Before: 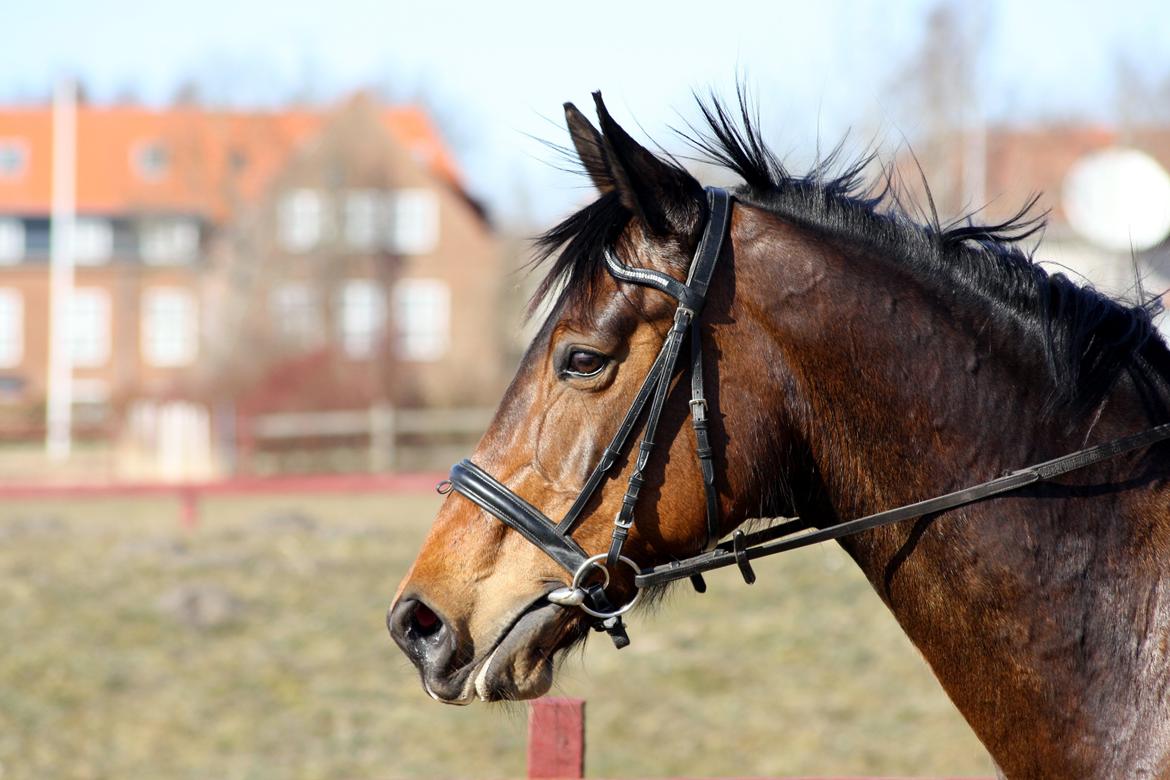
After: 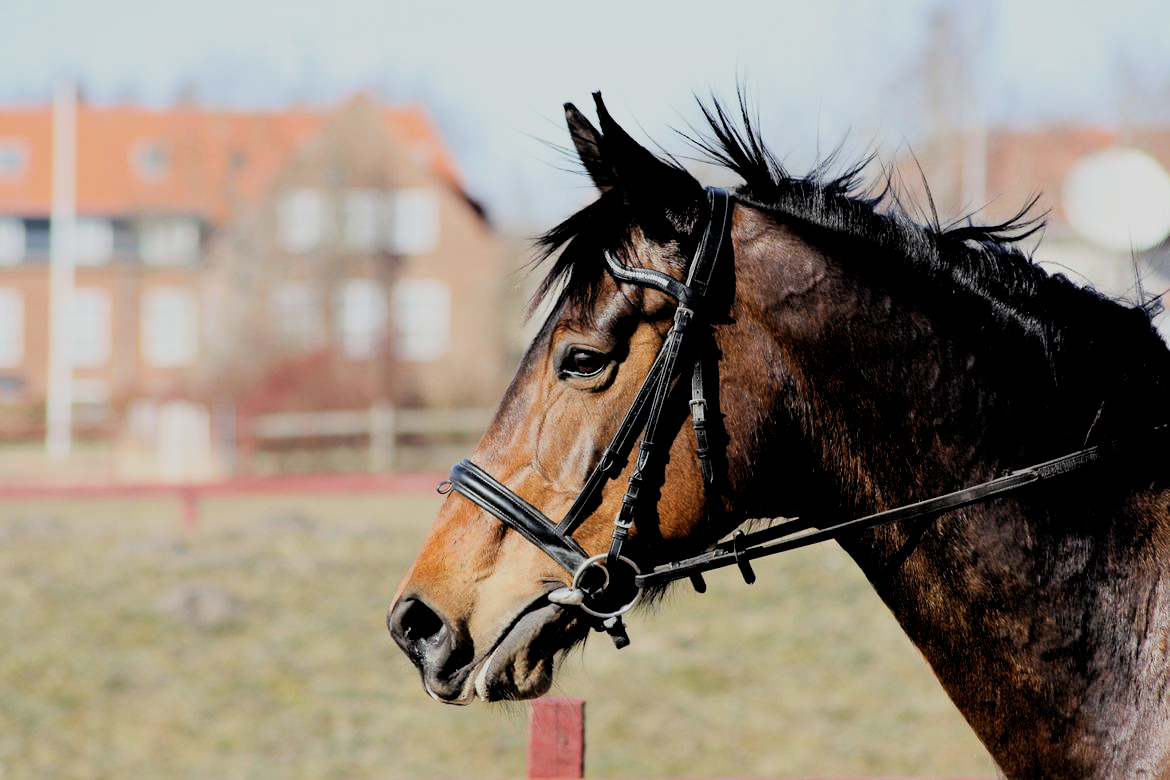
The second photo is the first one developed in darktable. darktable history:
filmic rgb: black relative exposure -2.84 EV, white relative exposure 4.56 EV, hardness 1.75, contrast 1.254
